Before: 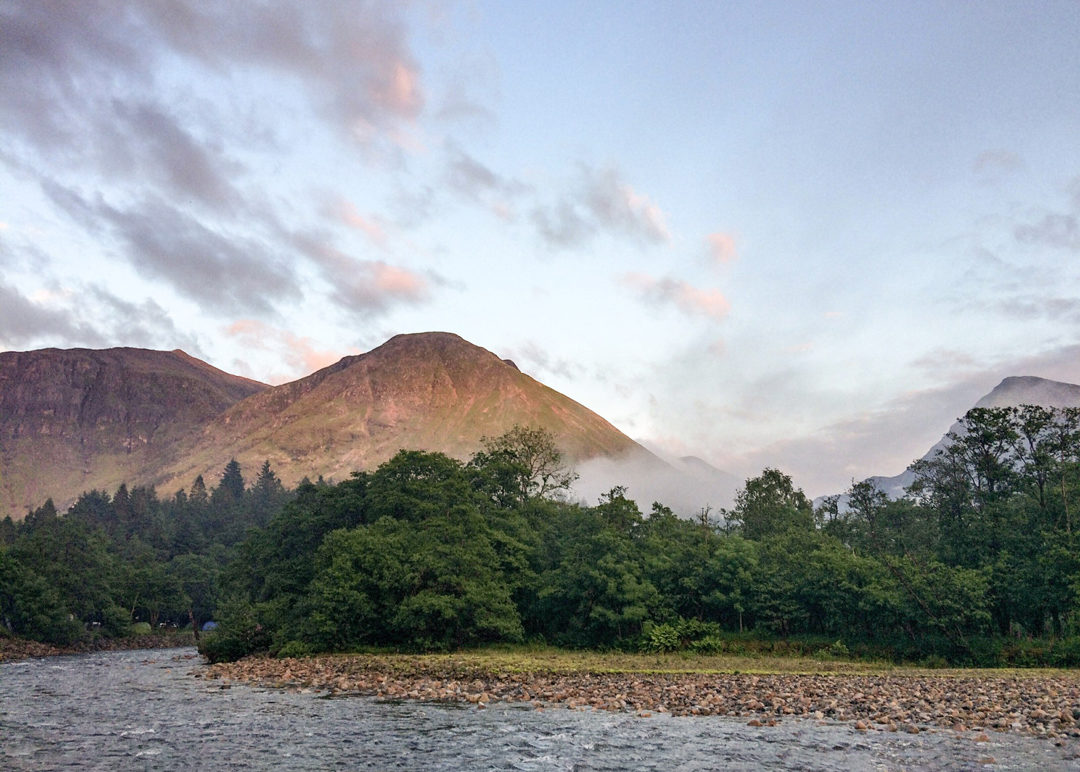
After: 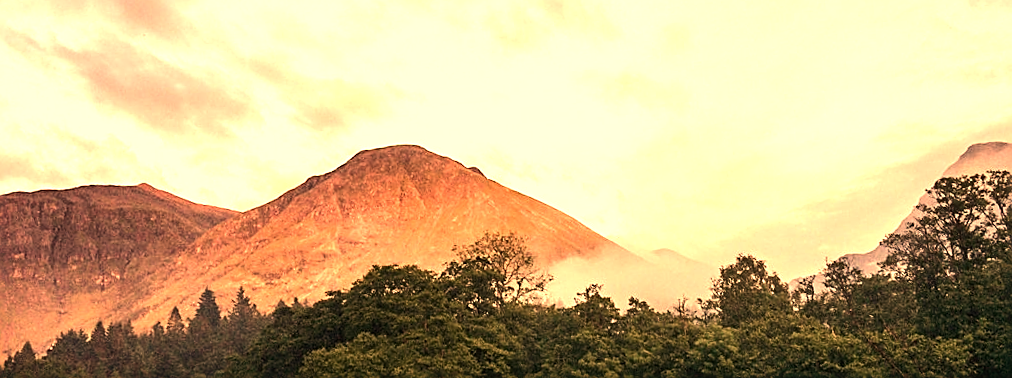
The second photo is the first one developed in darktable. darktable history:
crop and rotate: top 23.043%, bottom 23.437%
haze removal: strength -0.05
white balance: red 1.467, blue 0.684
rotate and perspective: rotation -4.57°, crop left 0.054, crop right 0.944, crop top 0.087, crop bottom 0.914
sharpen: on, module defaults
tone equalizer: -8 EV -0.75 EV, -7 EV -0.7 EV, -6 EV -0.6 EV, -5 EV -0.4 EV, -3 EV 0.4 EV, -2 EV 0.6 EV, -1 EV 0.7 EV, +0 EV 0.75 EV, edges refinement/feathering 500, mask exposure compensation -1.57 EV, preserve details no
